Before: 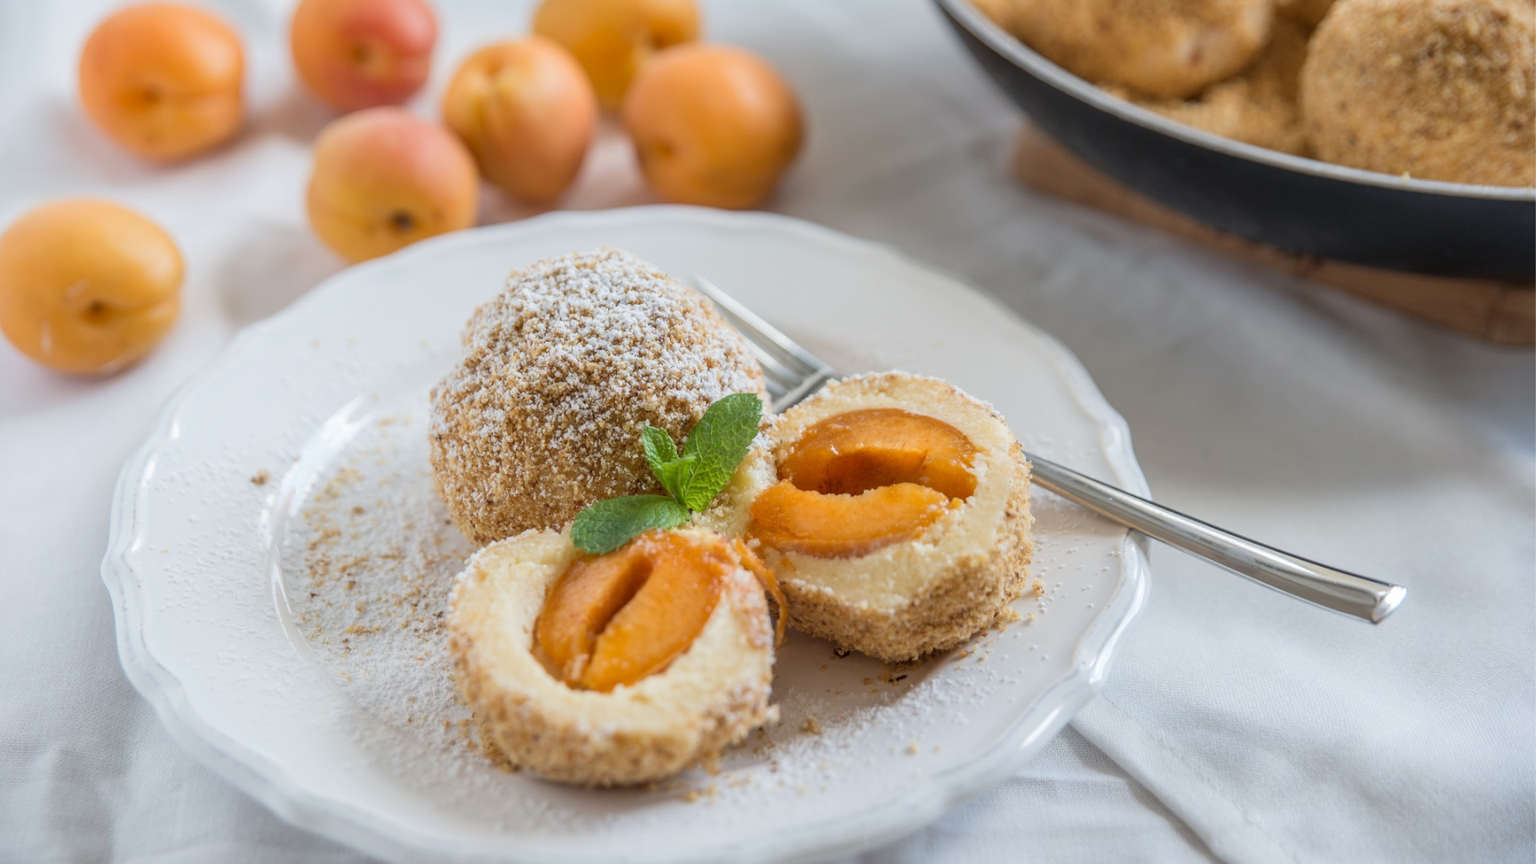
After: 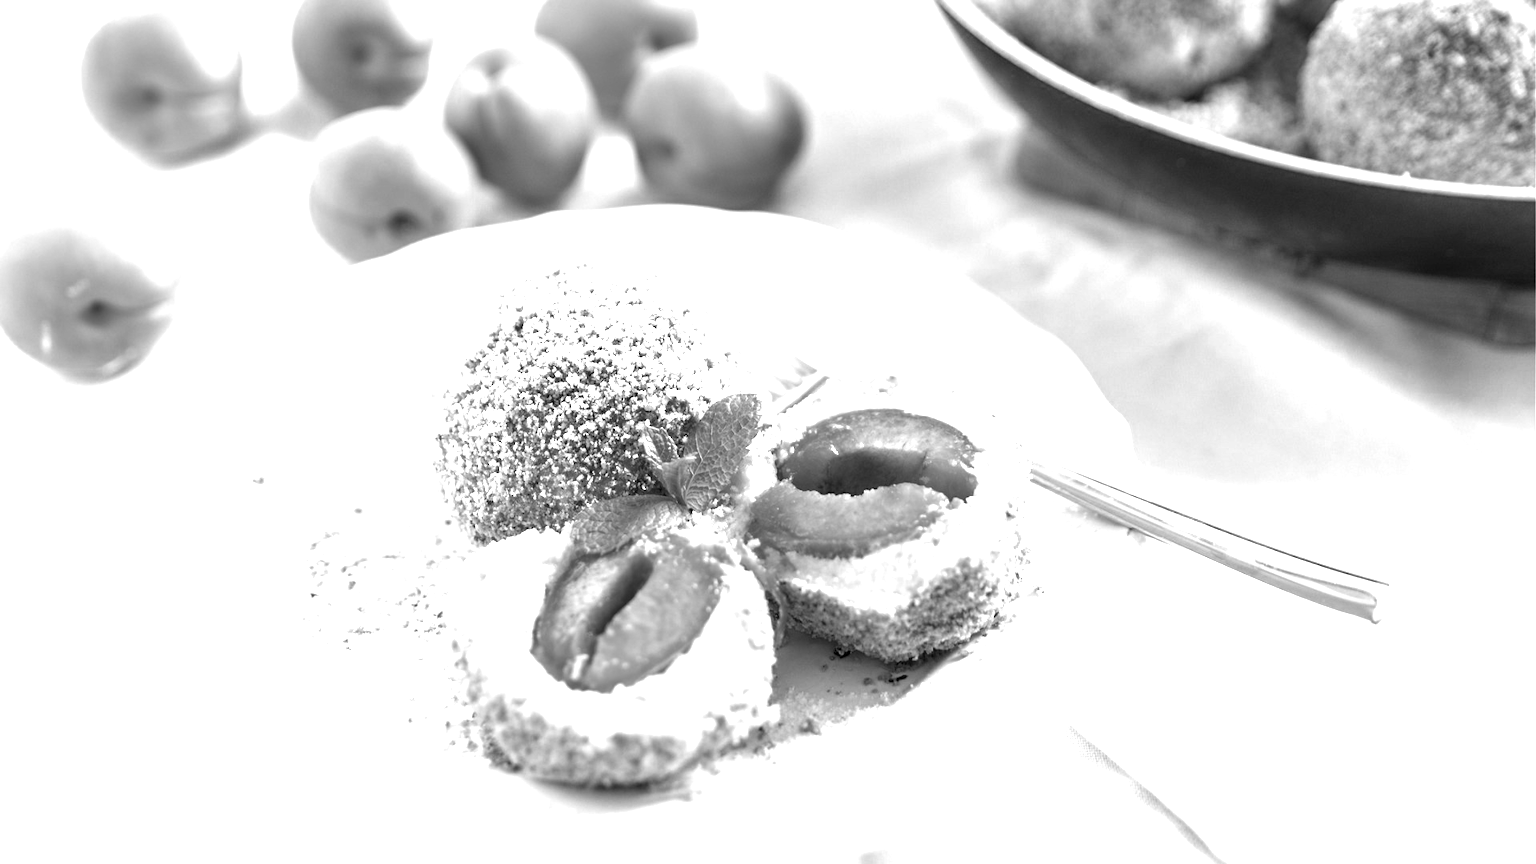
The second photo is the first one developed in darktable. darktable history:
color calibration: output gray [0.25, 0.35, 0.4, 0], x 0.383, y 0.372, temperature 3905.17 K
levels: levels [0.012, 0.367, 0.697]
white balance: red 0.766, blue 1.537
